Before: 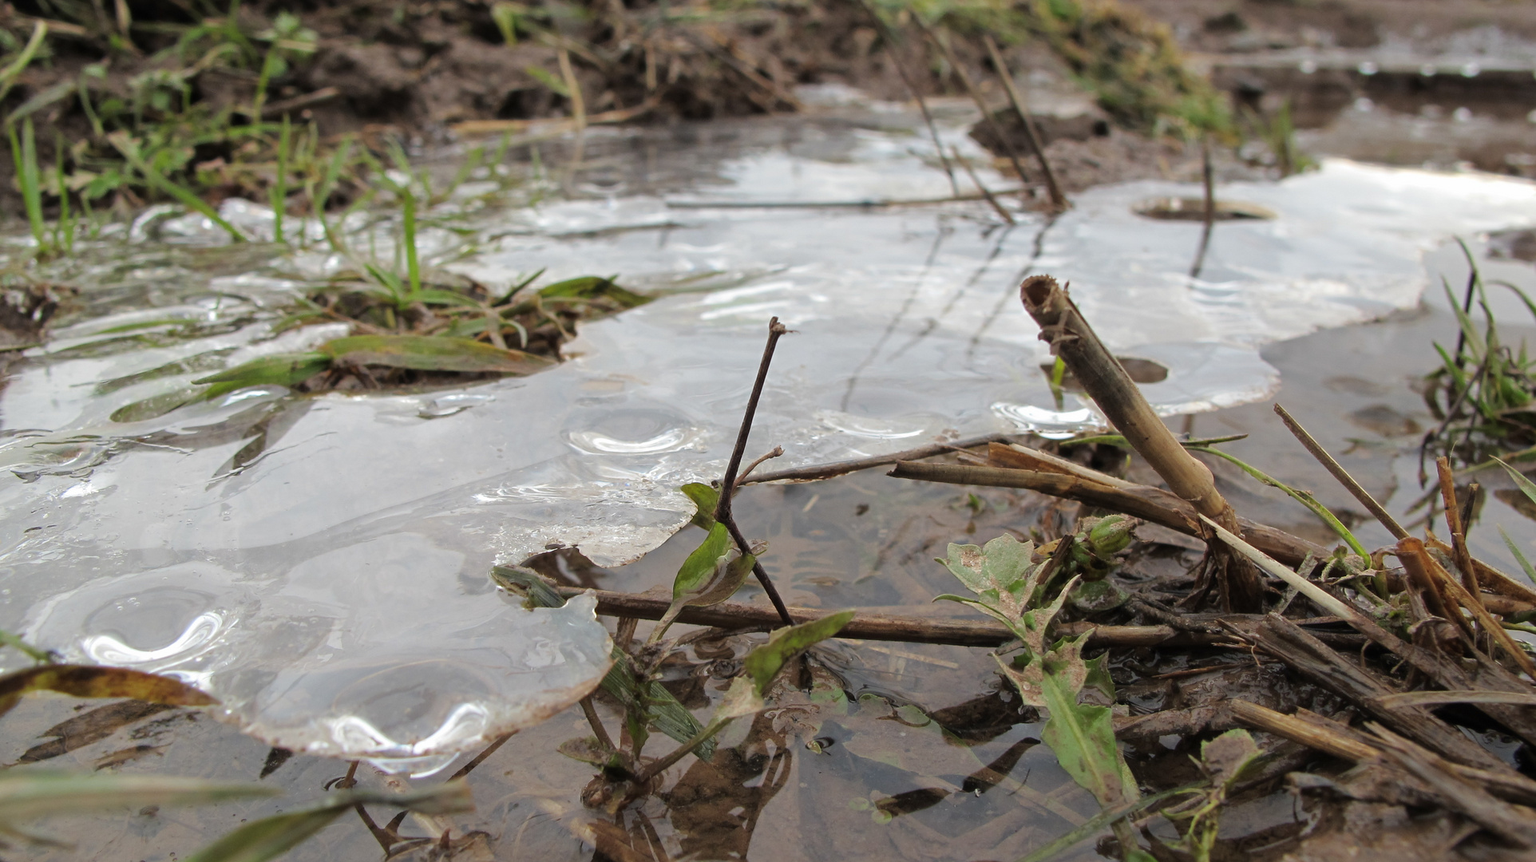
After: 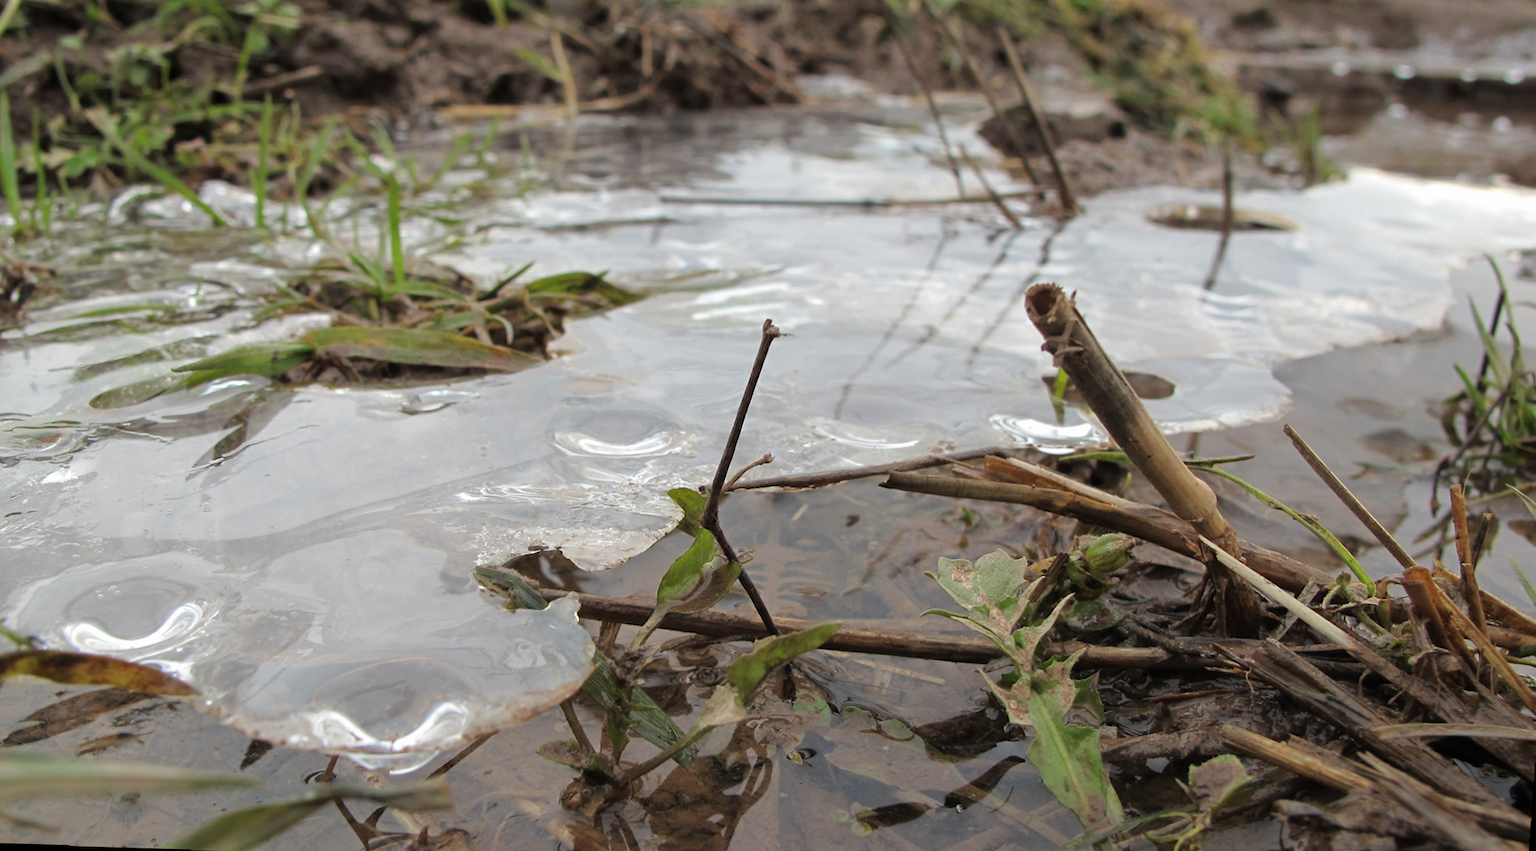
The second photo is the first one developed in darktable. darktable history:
rotate and perspective: lens shift (vertical) 0.048, lens shift (horizontal) -0.024, automatic cropping off
crop and rotate: angle -1.69°
